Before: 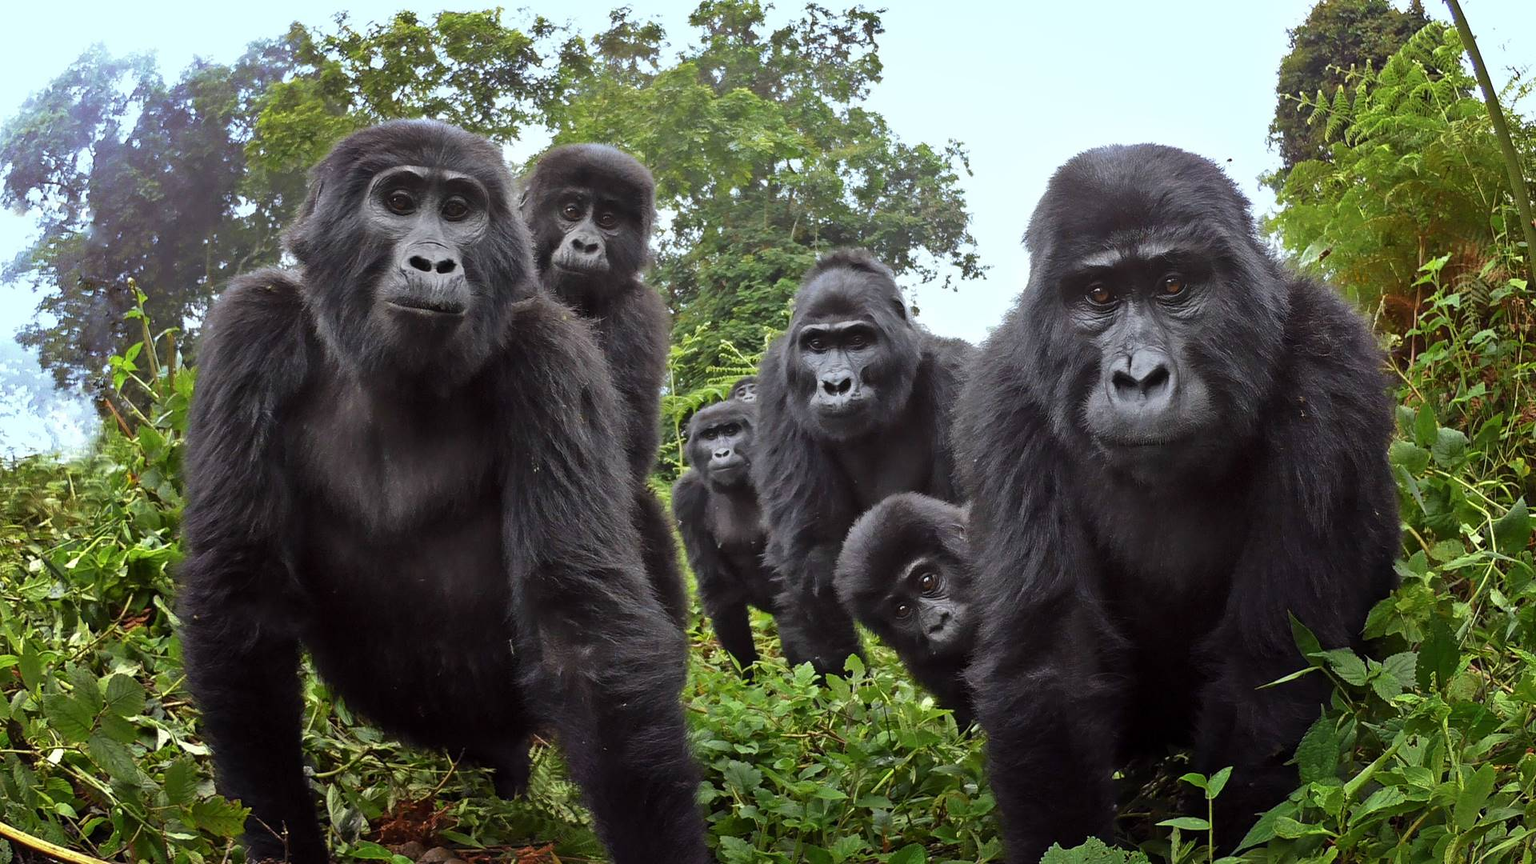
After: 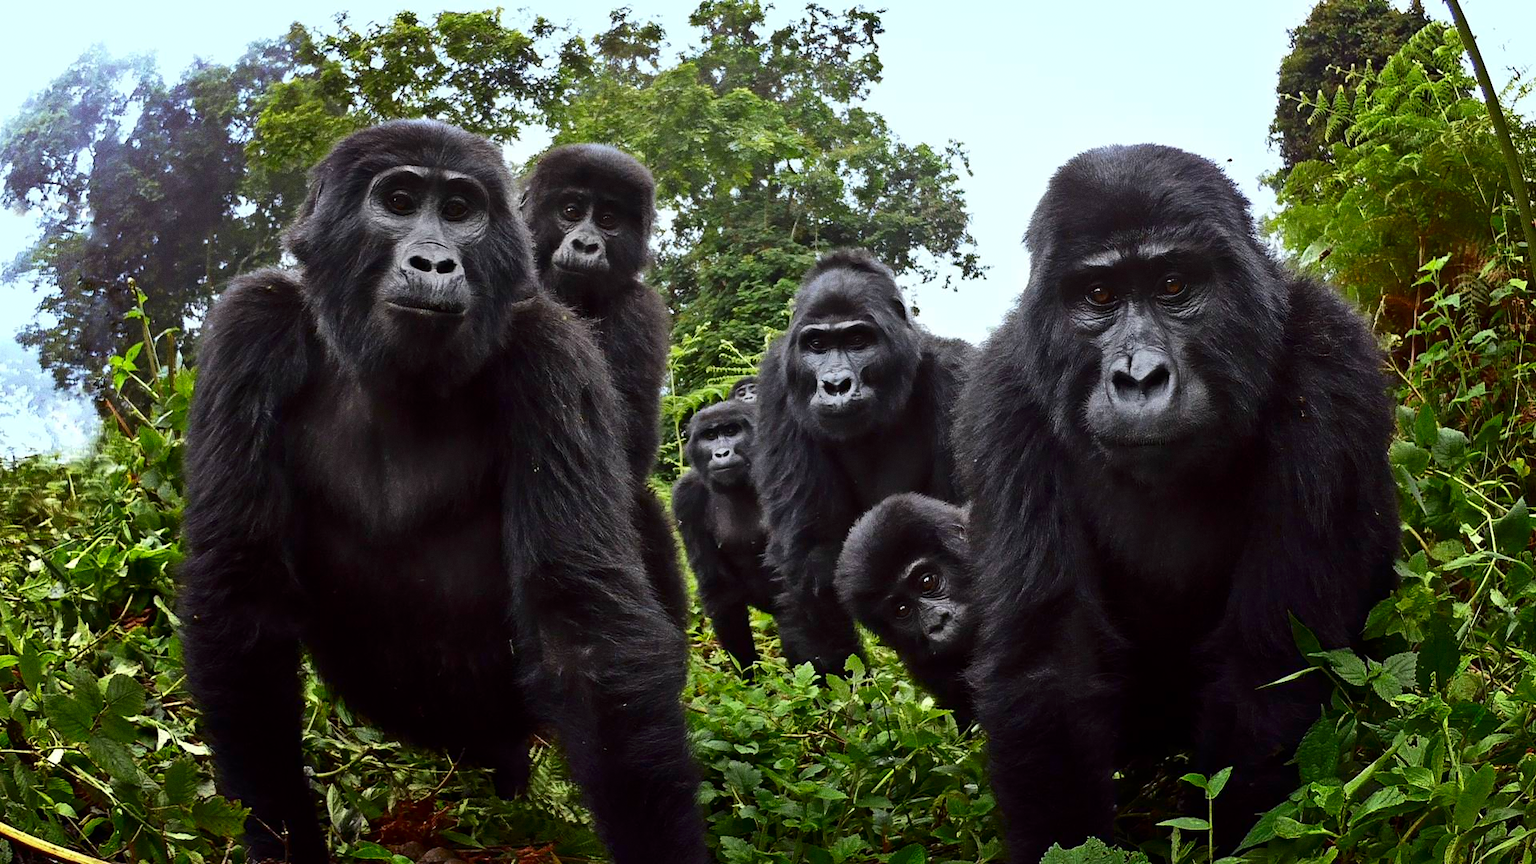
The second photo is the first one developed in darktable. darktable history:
contrast brightness saturation: contrast 0.2, brightness -0.11, saturation 0.1
vibrance: vibrance 14%
grain: coarseness 0.09 ISO
